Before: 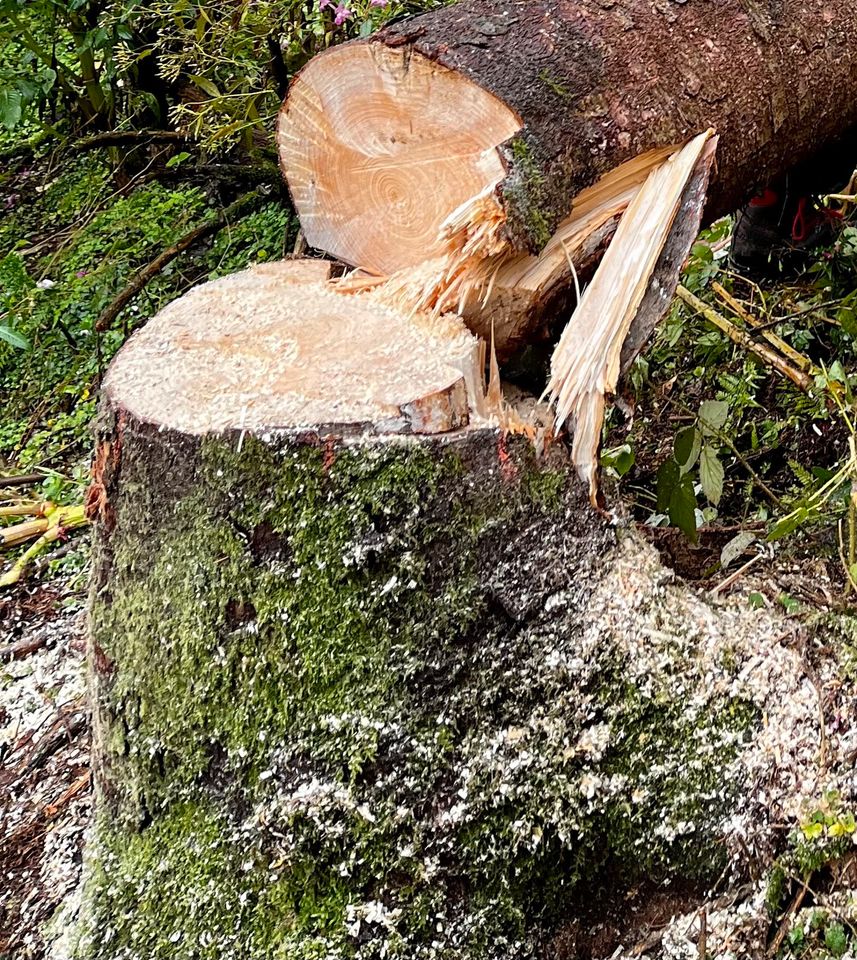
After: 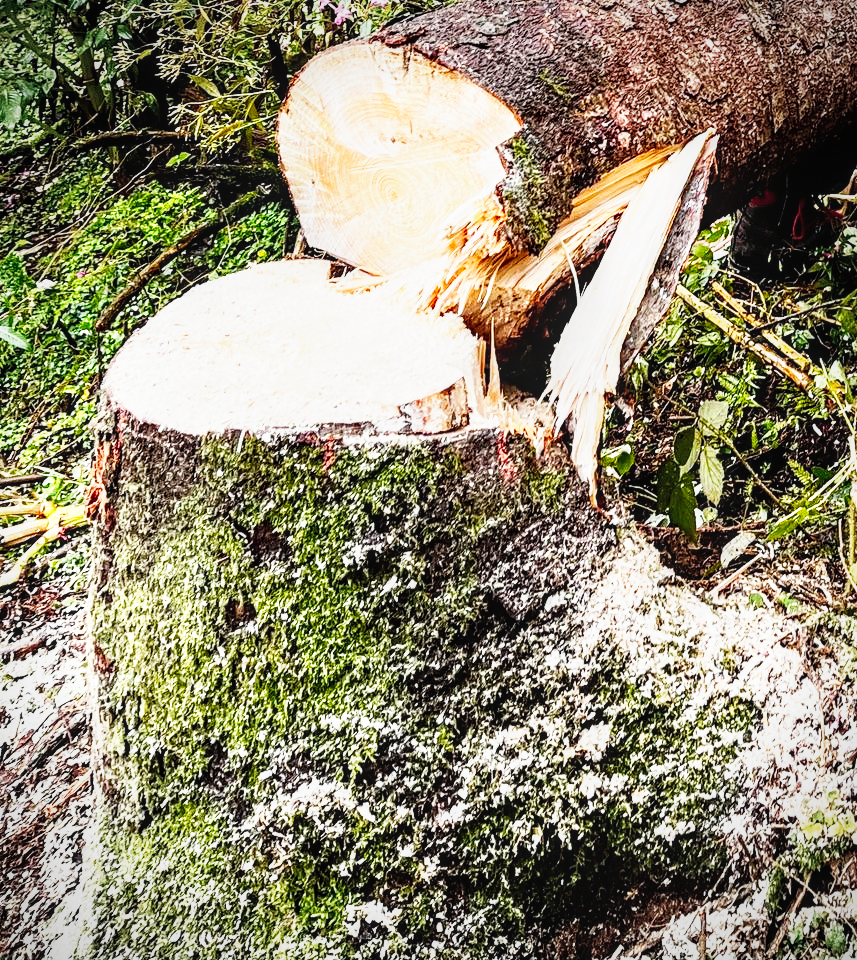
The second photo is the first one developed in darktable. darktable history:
tone equalizer: -8 EV -0.417 EV, -7 EV -0.389 EV, -6 EV -0.333 EV, -5 EV -0.222 EV, -3 EV 0.222 EV, -2 EV 0.333 EV, -1 EV 0.389 EV, +0 EV 0.417 EV, edges refinement/feathering 500, mask exposure compensation -1.57 EV, preserve details no
vignetting: fall-off radius 60.92%
base curve: curves: ch0 [(0, 0) (0.007, 0.004) (0.027, 0.03) (0.046, 0.07) (0.207, 0.54) (0.442, 0.872) (0.673, 0.972) (1, 1)], preserve colors none
local contrast: detail 130%
